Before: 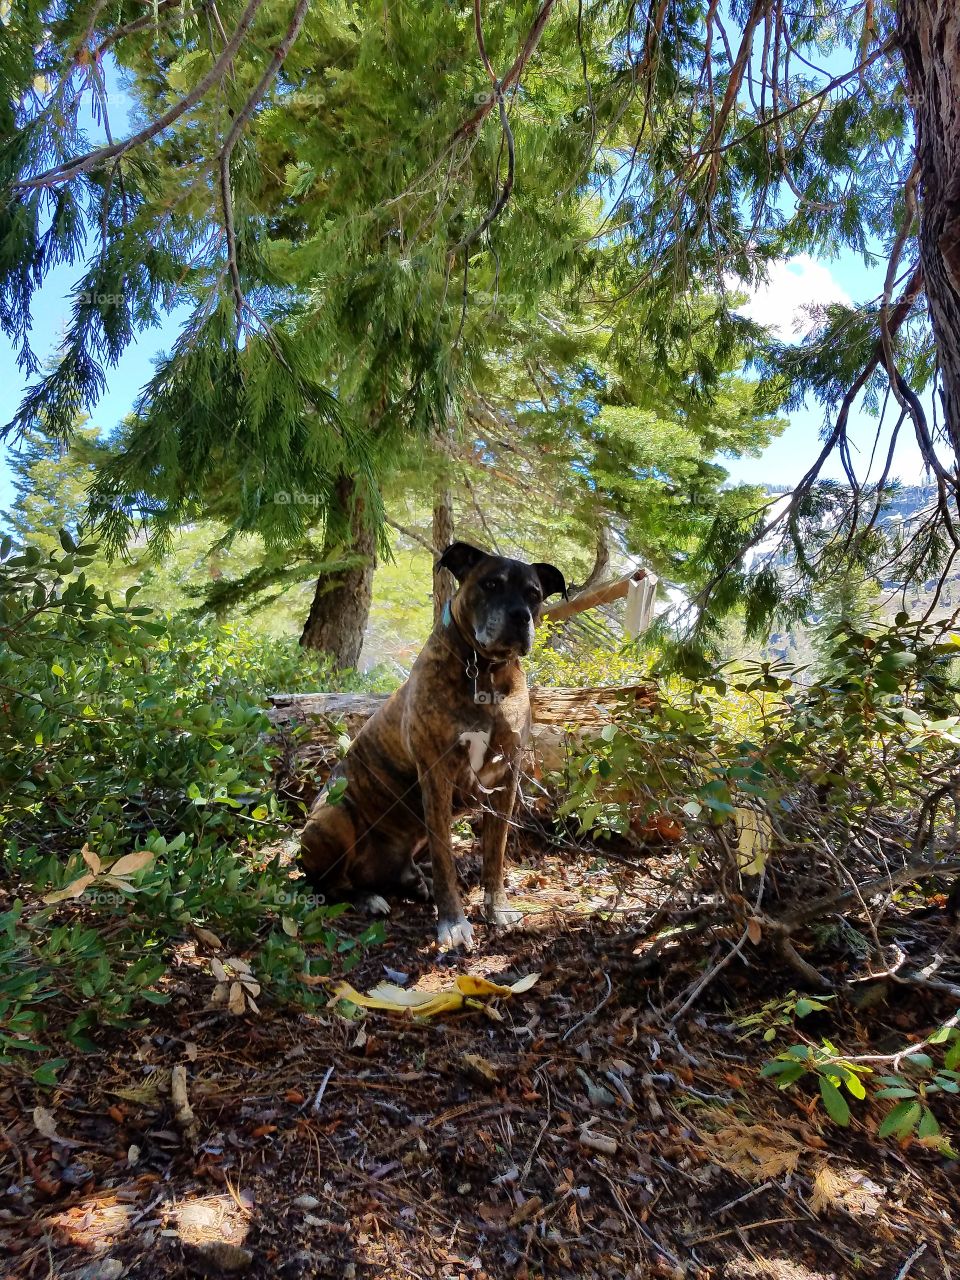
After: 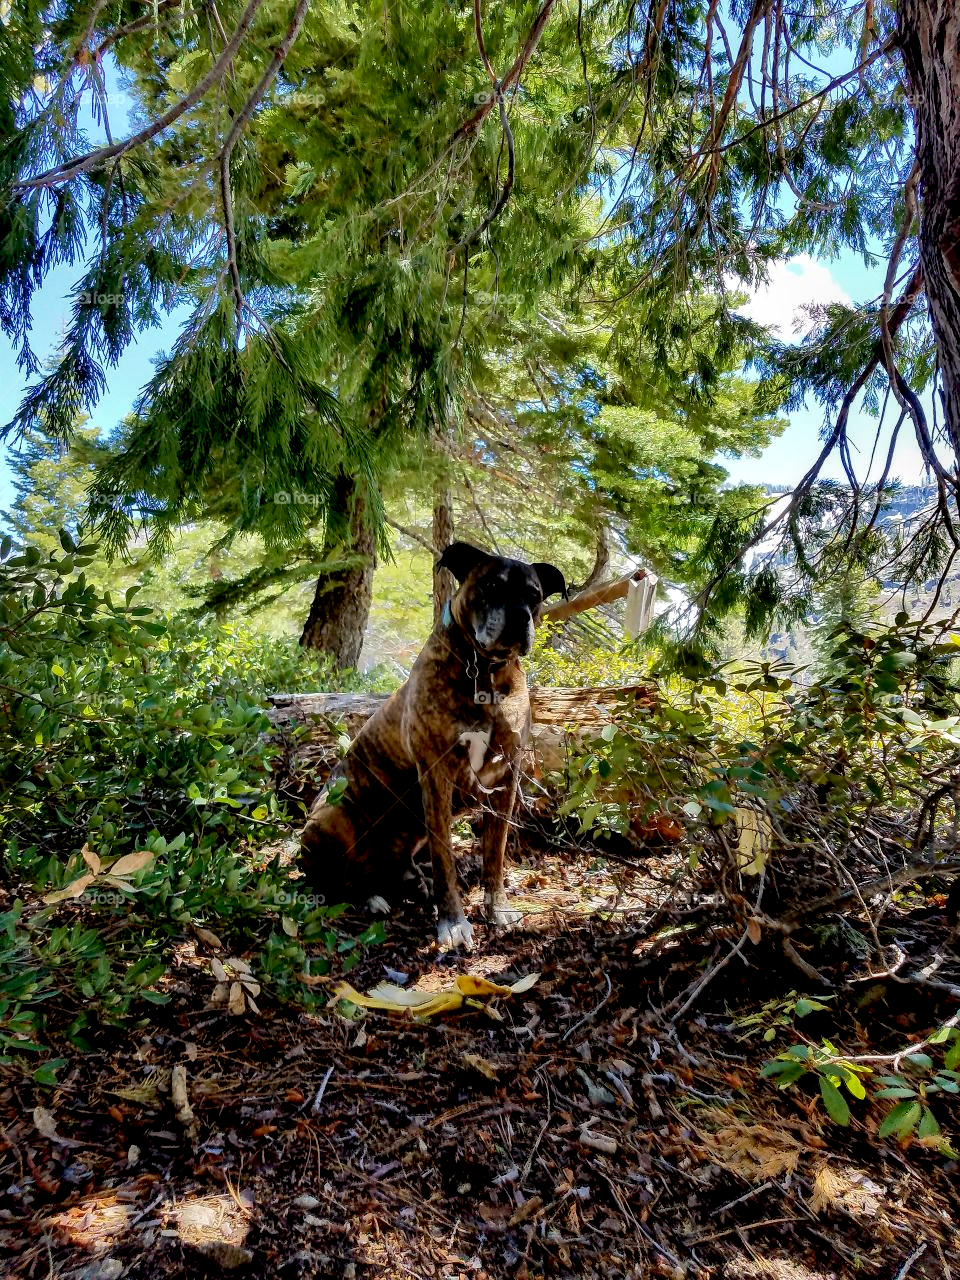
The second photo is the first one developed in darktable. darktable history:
exposure: black level correction 0.013, compensate exposure bias true, compensate highlight preservation false
local contrast: detail 130%
